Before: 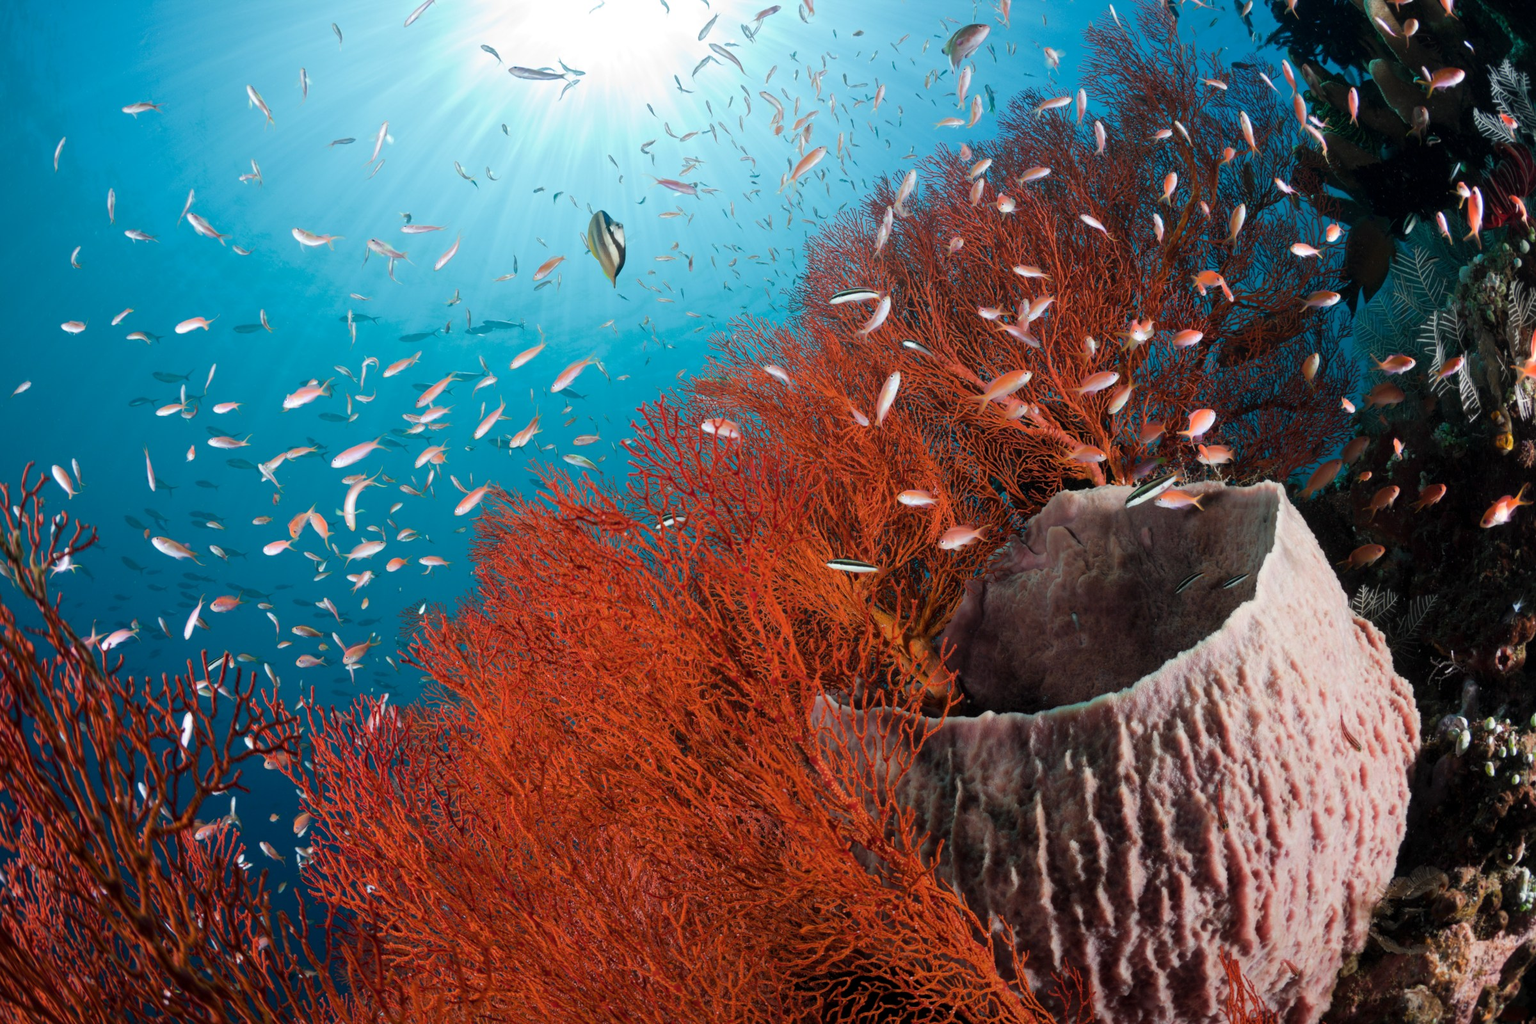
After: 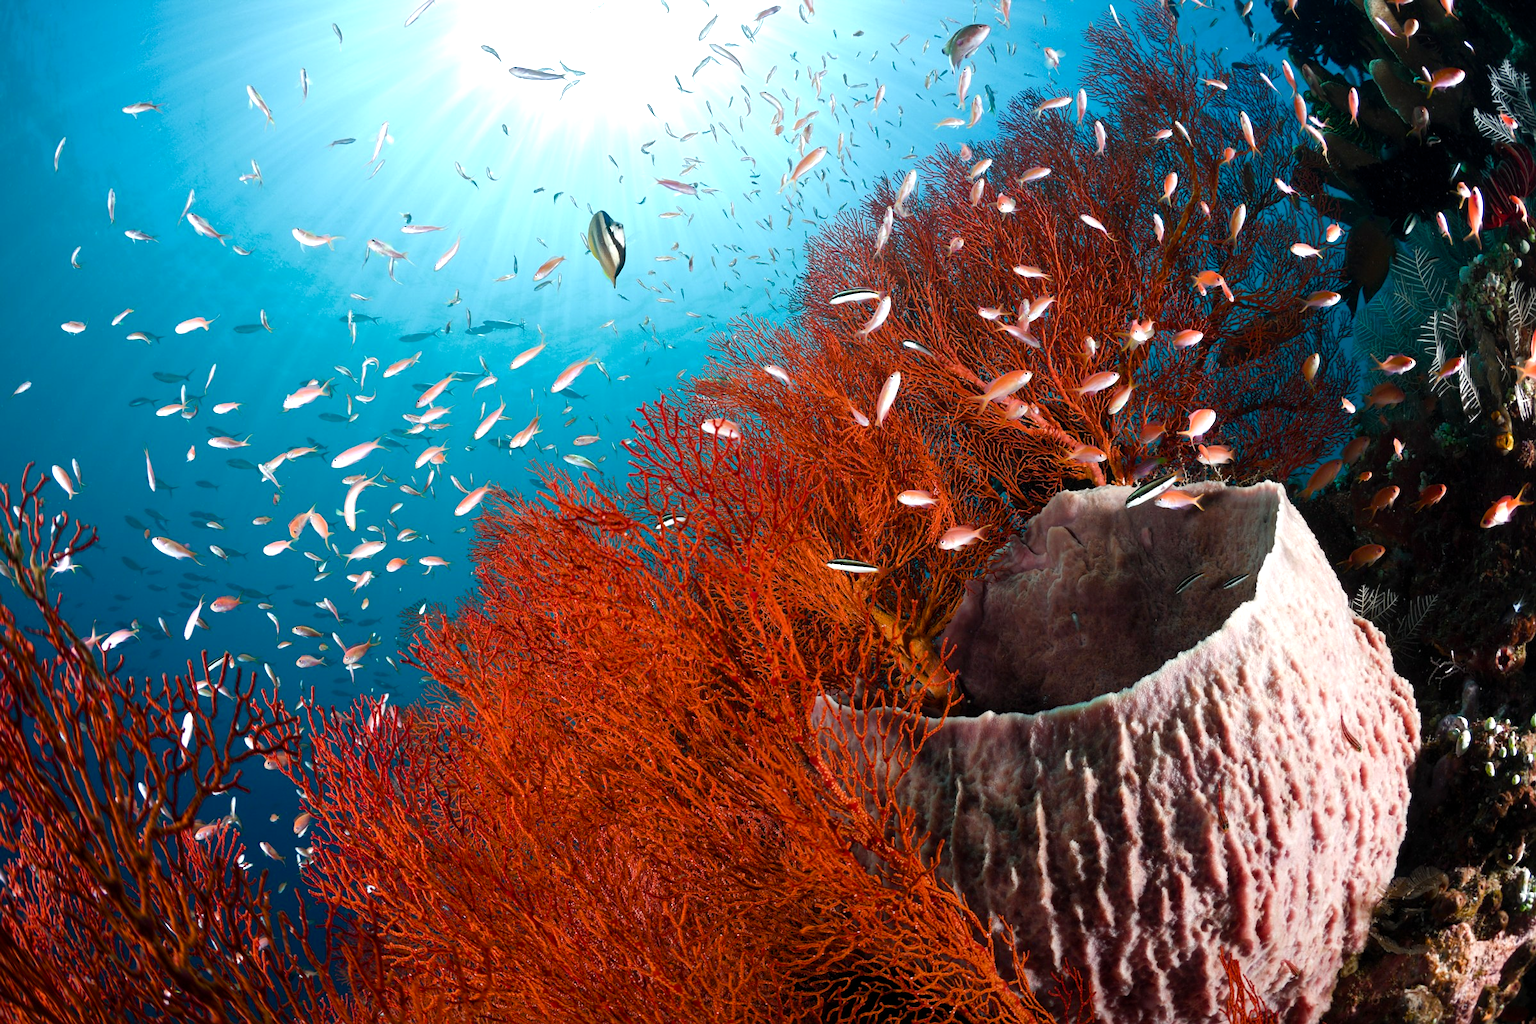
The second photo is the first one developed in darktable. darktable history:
color balance rgb: shadows fall-off 101.92%, perceptual saturation grading › global saturation 20%, perceptual saturation grading › highlights -49.525%, perceptual saturation grading › shadows 26.165%, perceptual brilliance grading › global brilliance -4.637%, perceptual brilliance grading › highlights 23.868%, perceptual brilliance grading › mid-tones 7.504%, perceptual brilliance grading › shadows -4.808%, mask middle-gray fulcrum 22.928%
sharpen: radius 1.018
